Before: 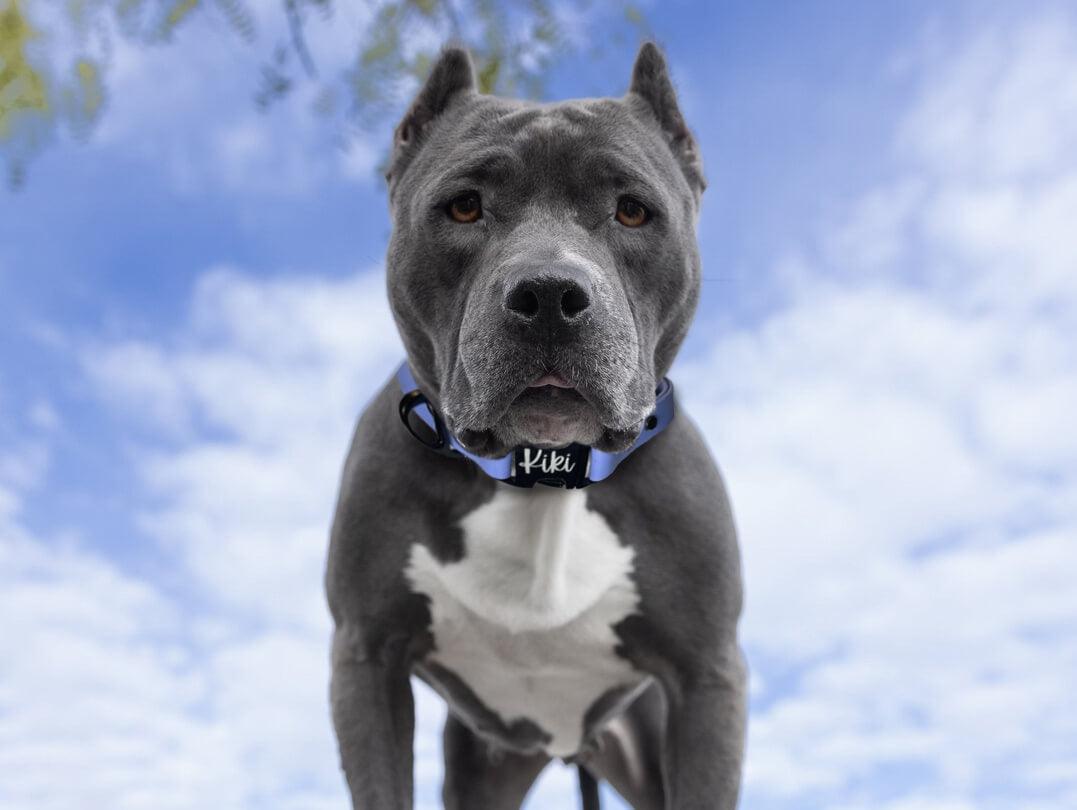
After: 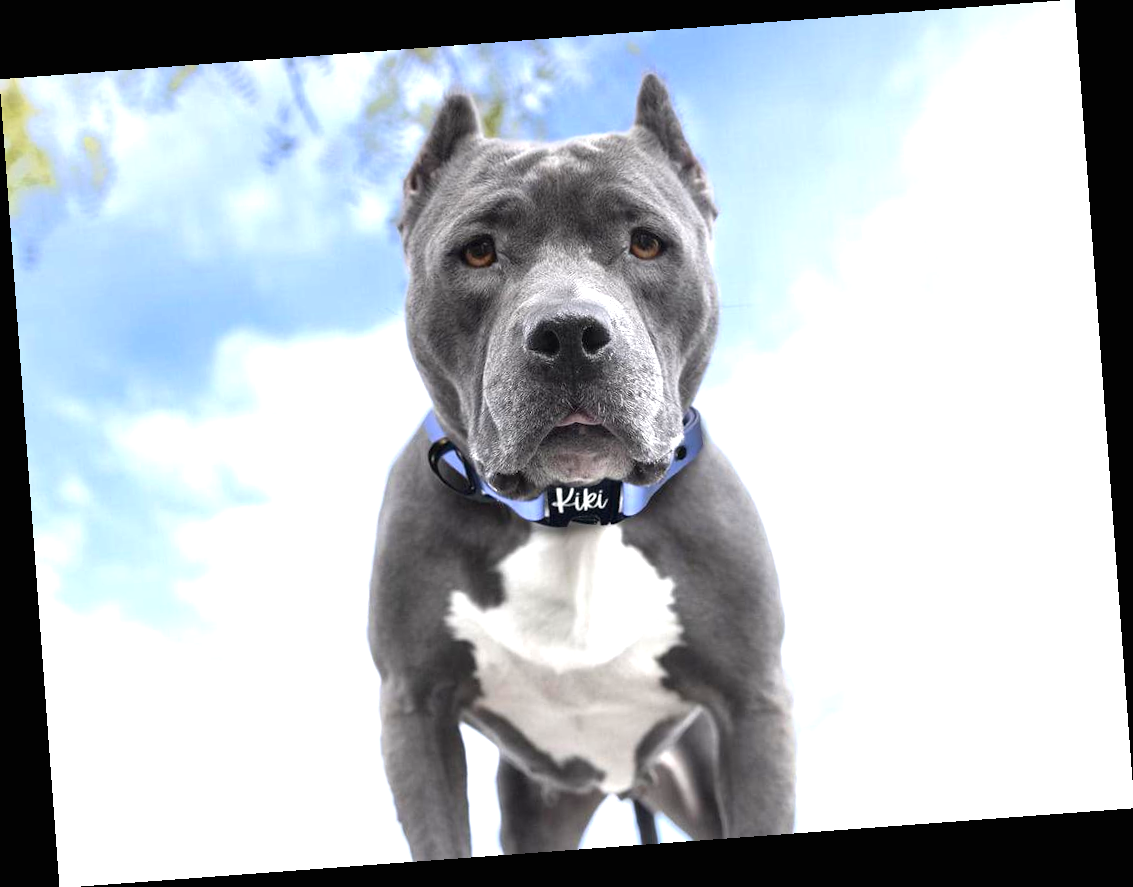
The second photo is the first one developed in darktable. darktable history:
rotate and perspective: rotation -4.25°, automatic cropping off
exposure: black level correction 0, exposure 1.2 EV, compensate exposure bias true, compensate highlight preservation false
